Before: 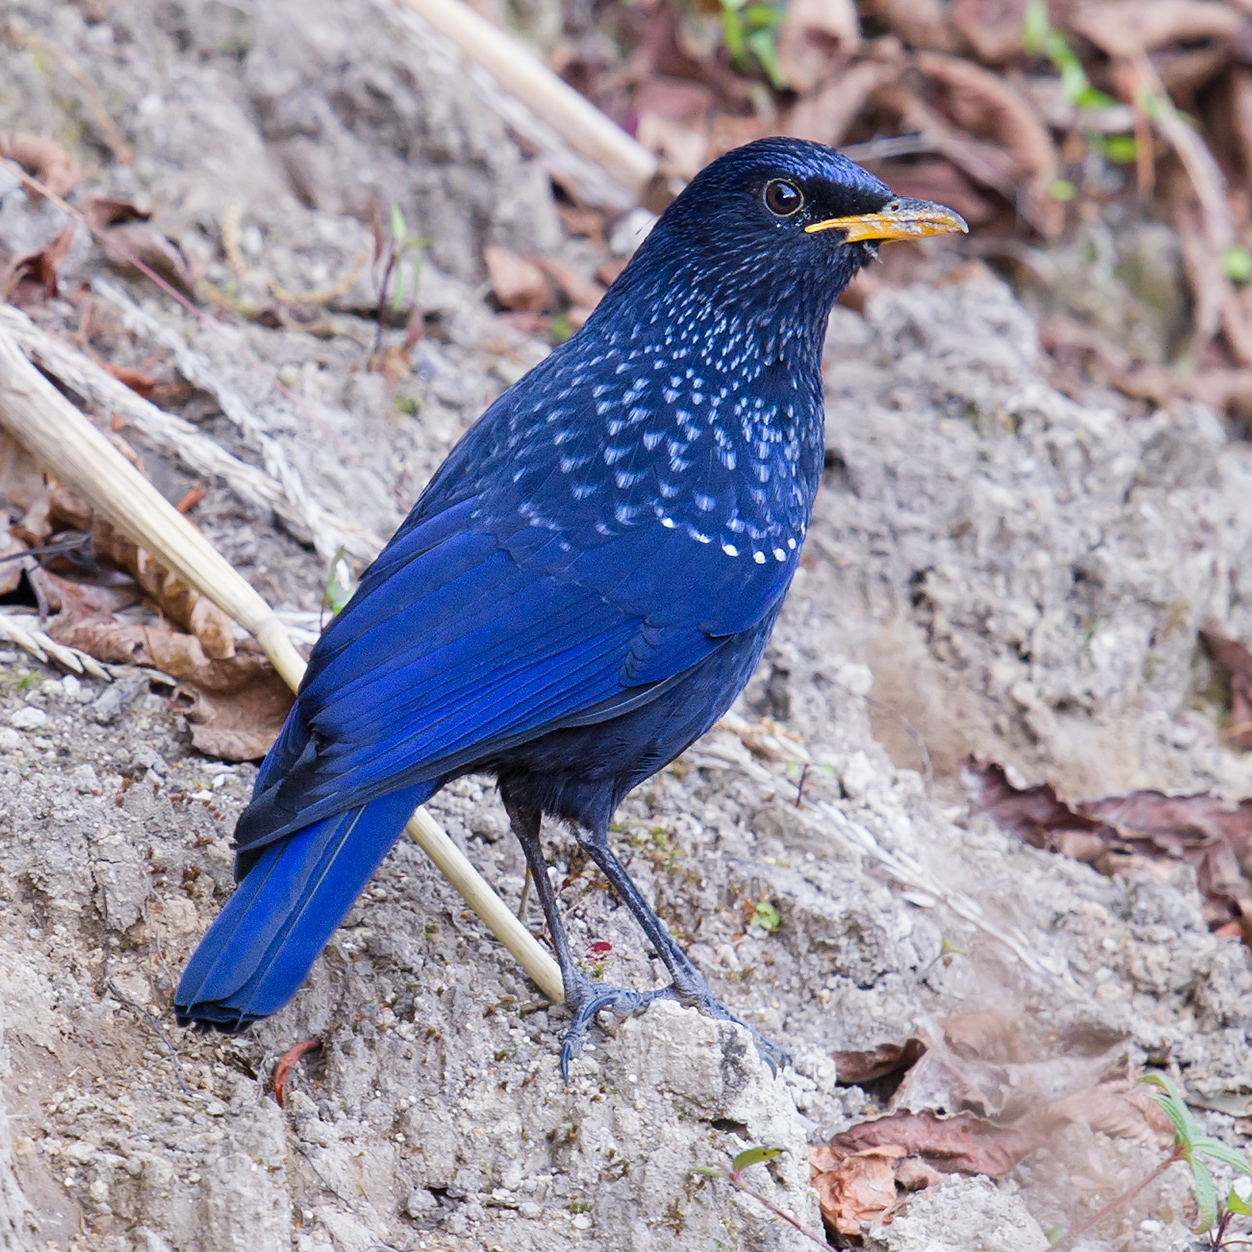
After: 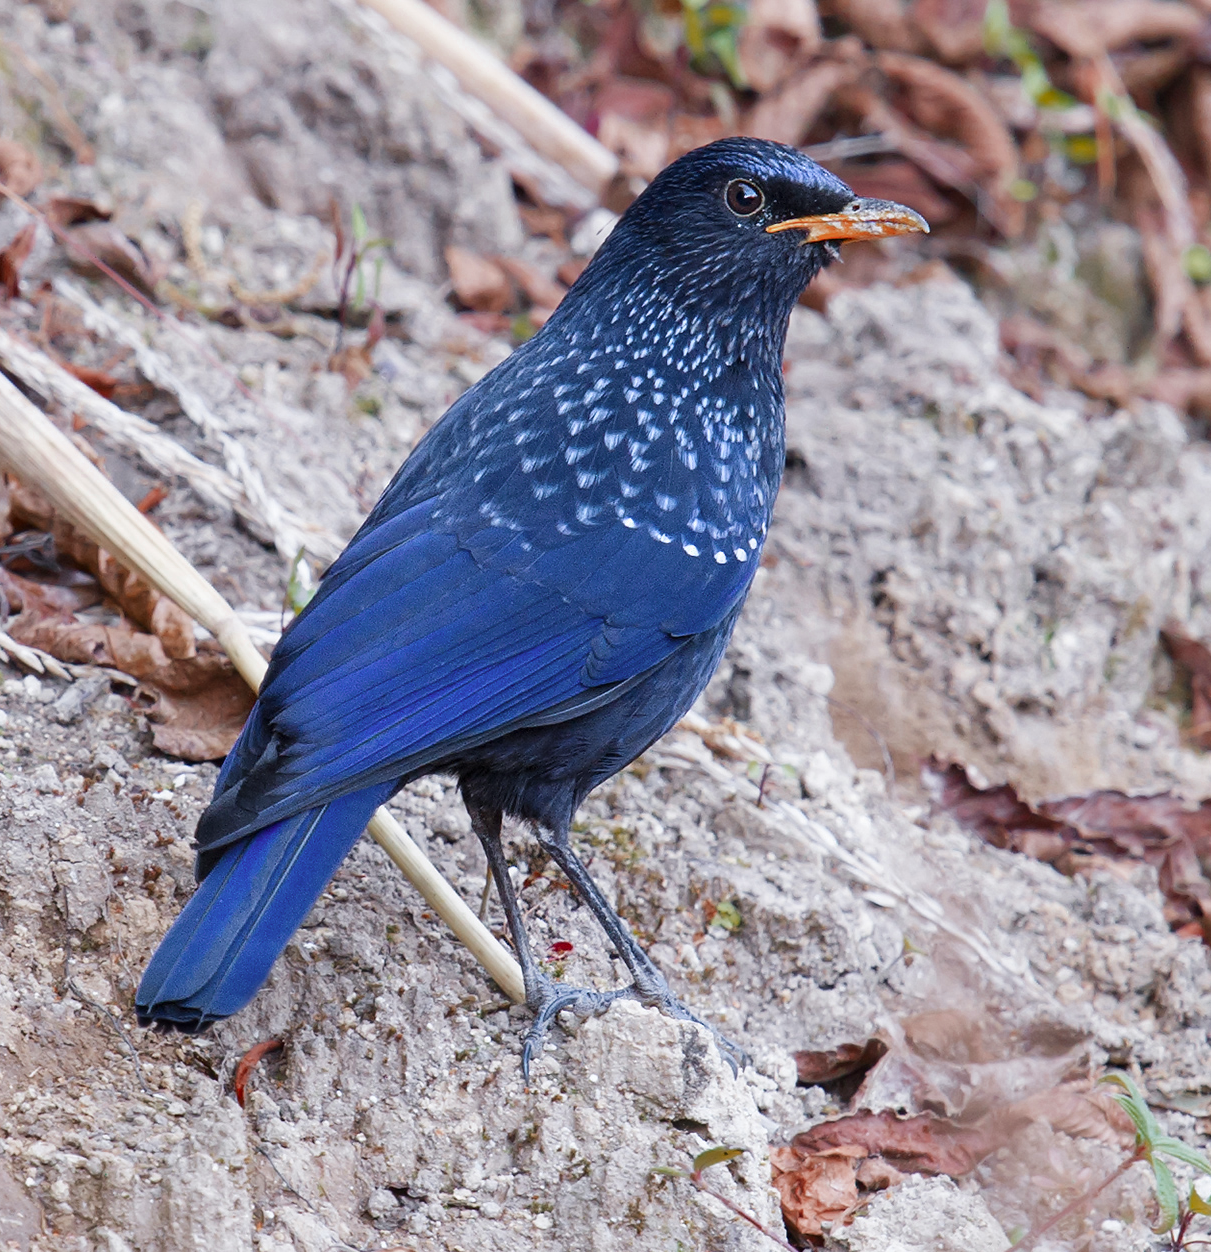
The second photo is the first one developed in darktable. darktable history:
color zones: curves: ch0 [(0, 0.299) (0.25, 0.383) (0.456, 0.352) (0.736, 0.571)]; ch1 [(0, 0.63) (0.151, 0.568) (0.254, 0.416) (0.47, 0.558) (0.732, 0.37) (0.909, 0.492)]; ch2 [(0.004, 0.604) (0.158, 0.443) (0.257, 0.403) (0.761, 0.468)]
crop and rotate: left 3.238%
